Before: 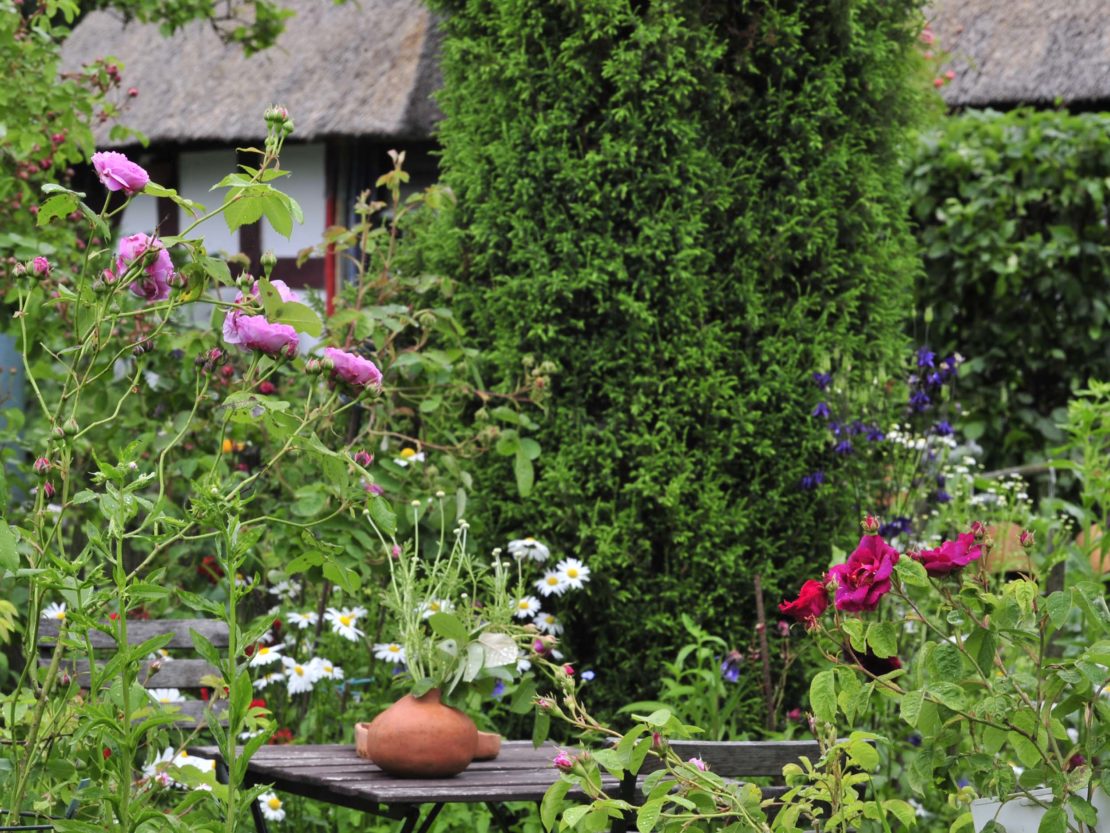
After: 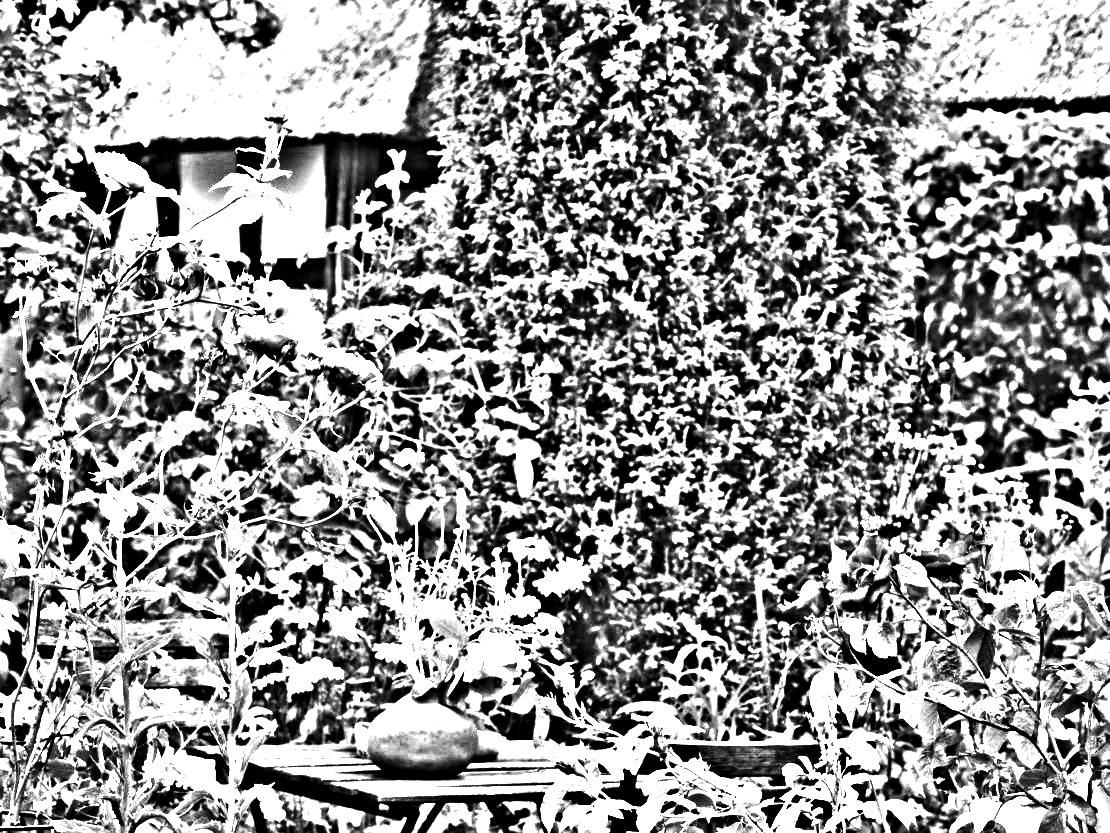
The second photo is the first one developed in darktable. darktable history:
levels: levels [0, 0.352, 0.703]
color zones: curves: ch0 [(0, 0.363) (0.128, 0.373) (0.25, 0.5) (0.402, 0.407) (0.521, 0.525) (0.63, 0.559) (0.729, 0.662) (0.867, 0.471)]; ch1 [(0, 0.515) (0.136, 0.618) (0.25, 0.5) (0.378, 0) (0.516, 0) (0.622, 0.593) (0.737, 0.819) (0.87, 0.593)]; ch2 [(0, 0.529) (0.128, 0.471) (0.282, 0.451) (0.386, 0.662) (0.516, 0.525) (0.633, 0.554) (0.75, 0.62) (0.875, 0.441)]
highpass: on, module defaults
grain: coarseness 0.09 ISO
exposure: black level correction 0.001, exposure 2 EV, compensate highlight preservation false
contrast brightness saturation: contrast 0.22, brightness -0.19, saturation 0.24
